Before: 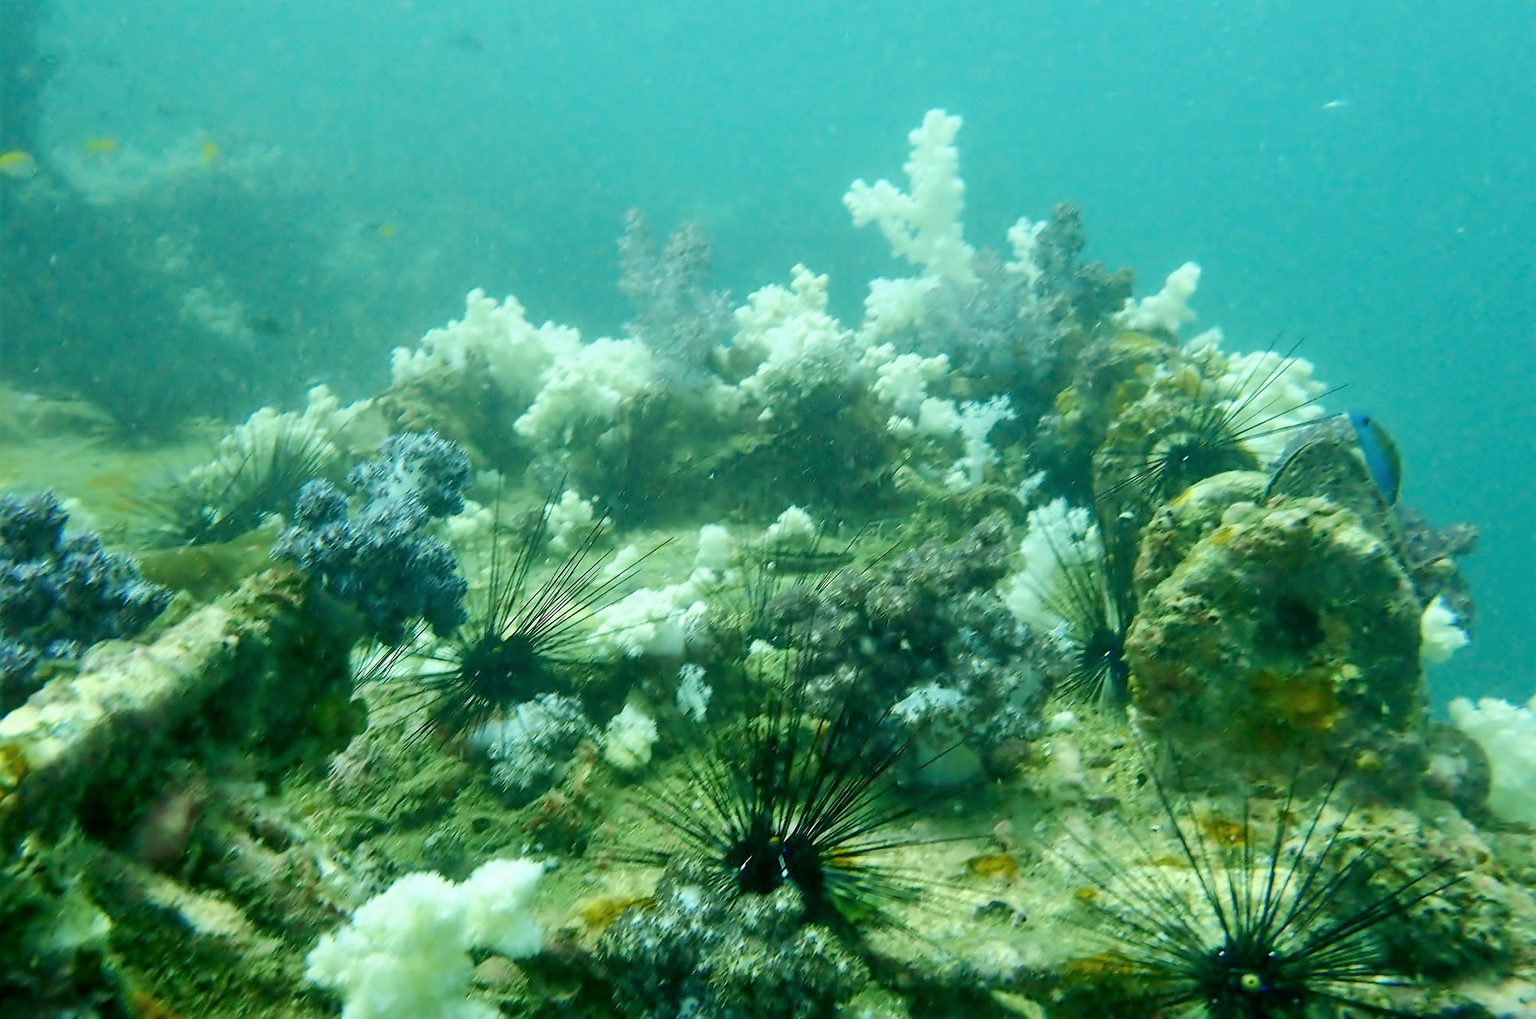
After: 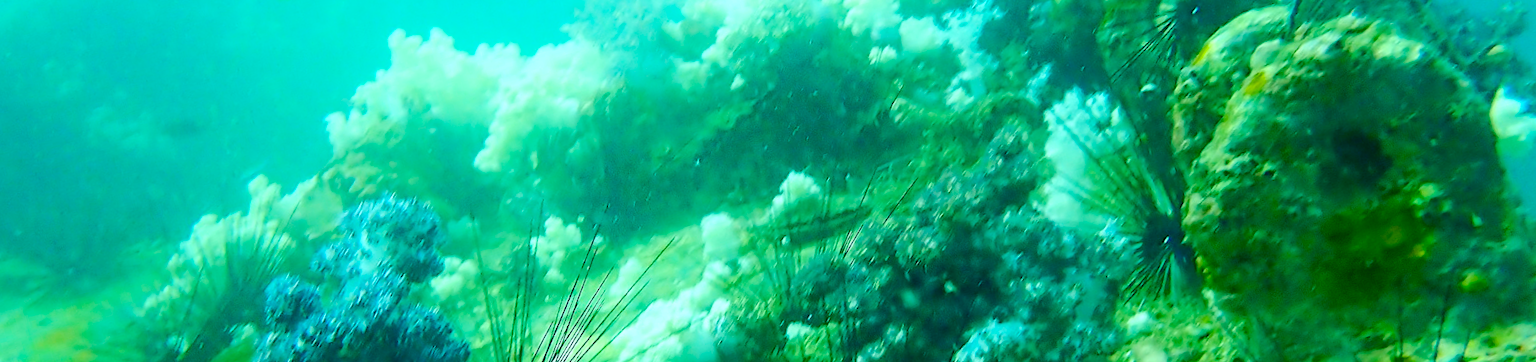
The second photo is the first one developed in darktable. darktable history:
crop and rotate: top 26.056%, bottom 25.543%
exposure: black level correction 0.002, compensate highlight preservation false
color correction: highlights a* -20.08, highlights b* 9.8, shadows a* -20.4, shadows b* -10.76
white balance: red 1.066, blue 1.119
color balance rgb: perceptual saturation grading › global saturation 25%, perceptual brilliance grading › mid-tones 10%, perceptual brilliance grading › shadows 15%, global vibrance 20%
rotate and perspective: rotation -14.8°, crop left 0.1, crop right 0.903, crop top 0.25, crop bottom 0.748
shadows and highlights: shadows -90, highlights 90, soften with gaussian
